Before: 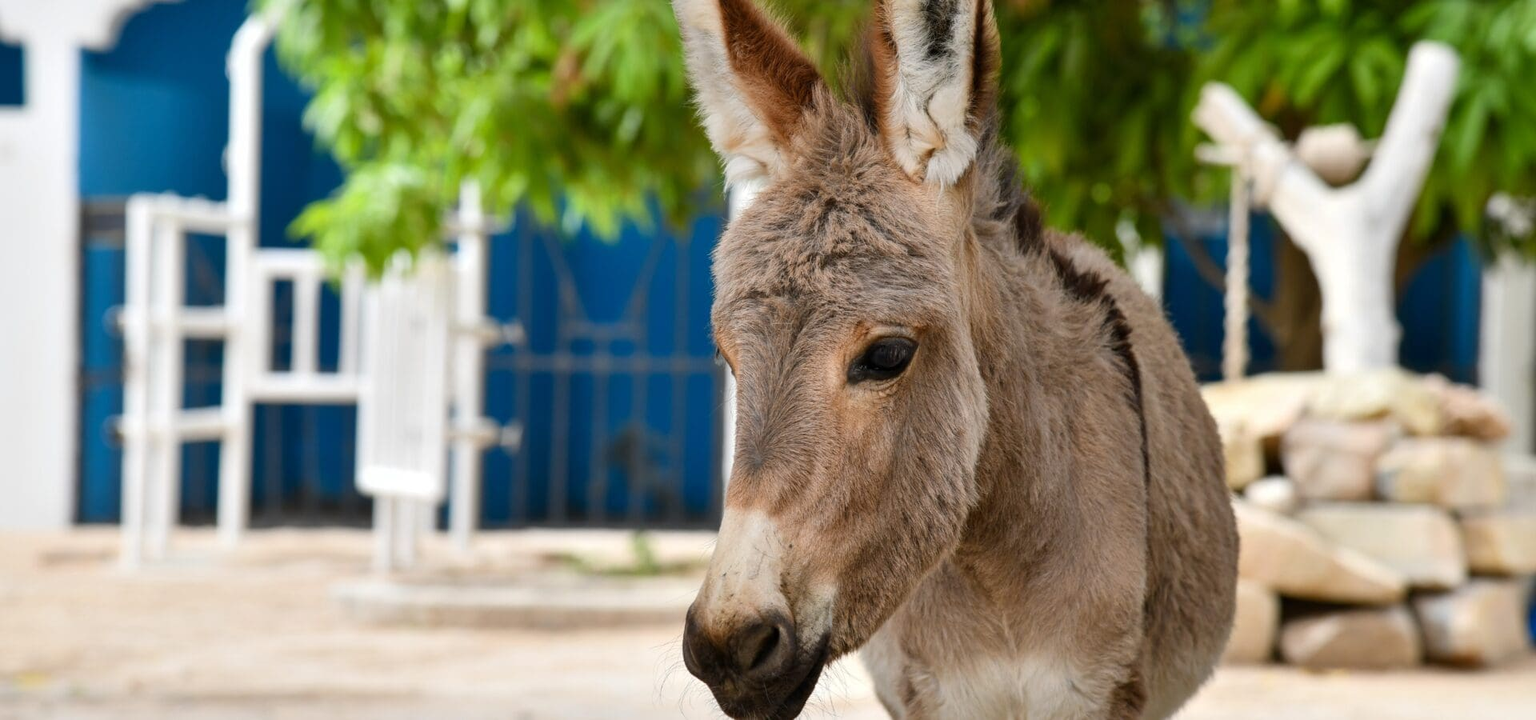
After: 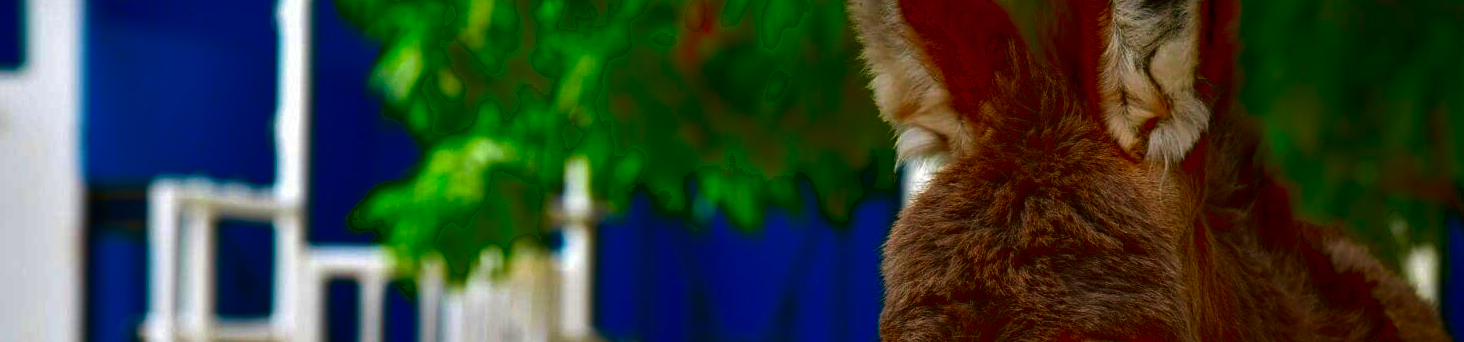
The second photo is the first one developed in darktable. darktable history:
velvia: strength 56%
contrast brightness saturation: brightness -1, saturation 1
crop: left 0.579%, top 7.627%, right 23.167%, bottom 54.275%
